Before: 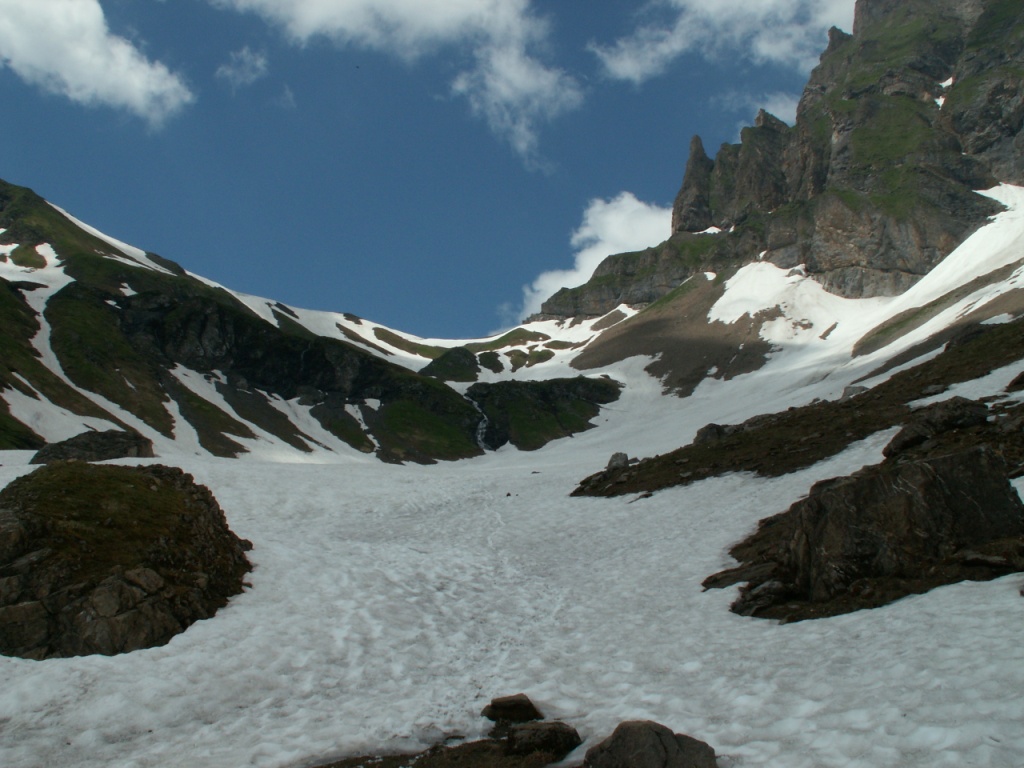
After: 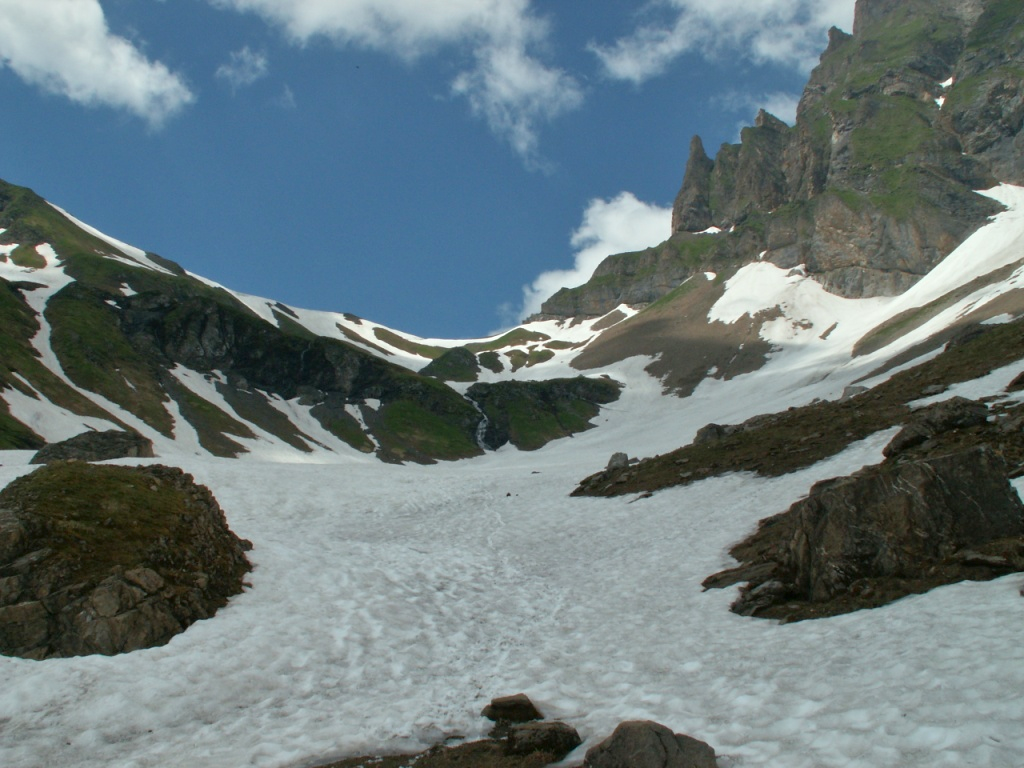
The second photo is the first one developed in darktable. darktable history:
tone equalizer: -8 EV 0.998 EV, -7 EV 0.96 EV, -6 EV 1.04 EV, -5 EV 0.989 EV, -4 EV 1.02 EV, -3 EV 0.748 EV, -2 EV 0.524 EV, -1 EV 0.252 EV
